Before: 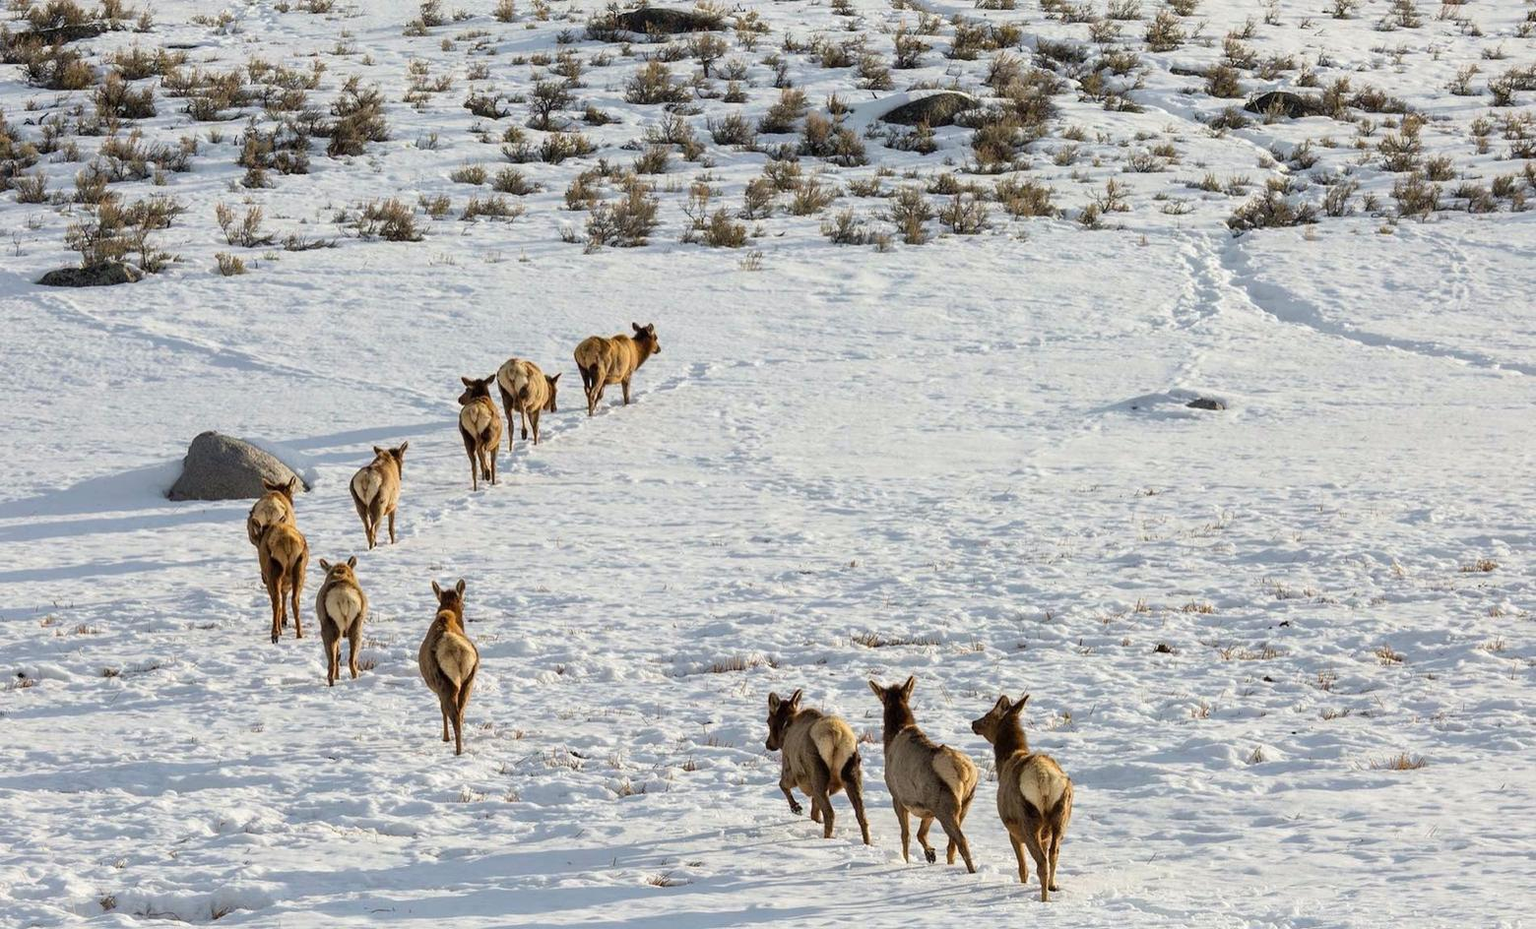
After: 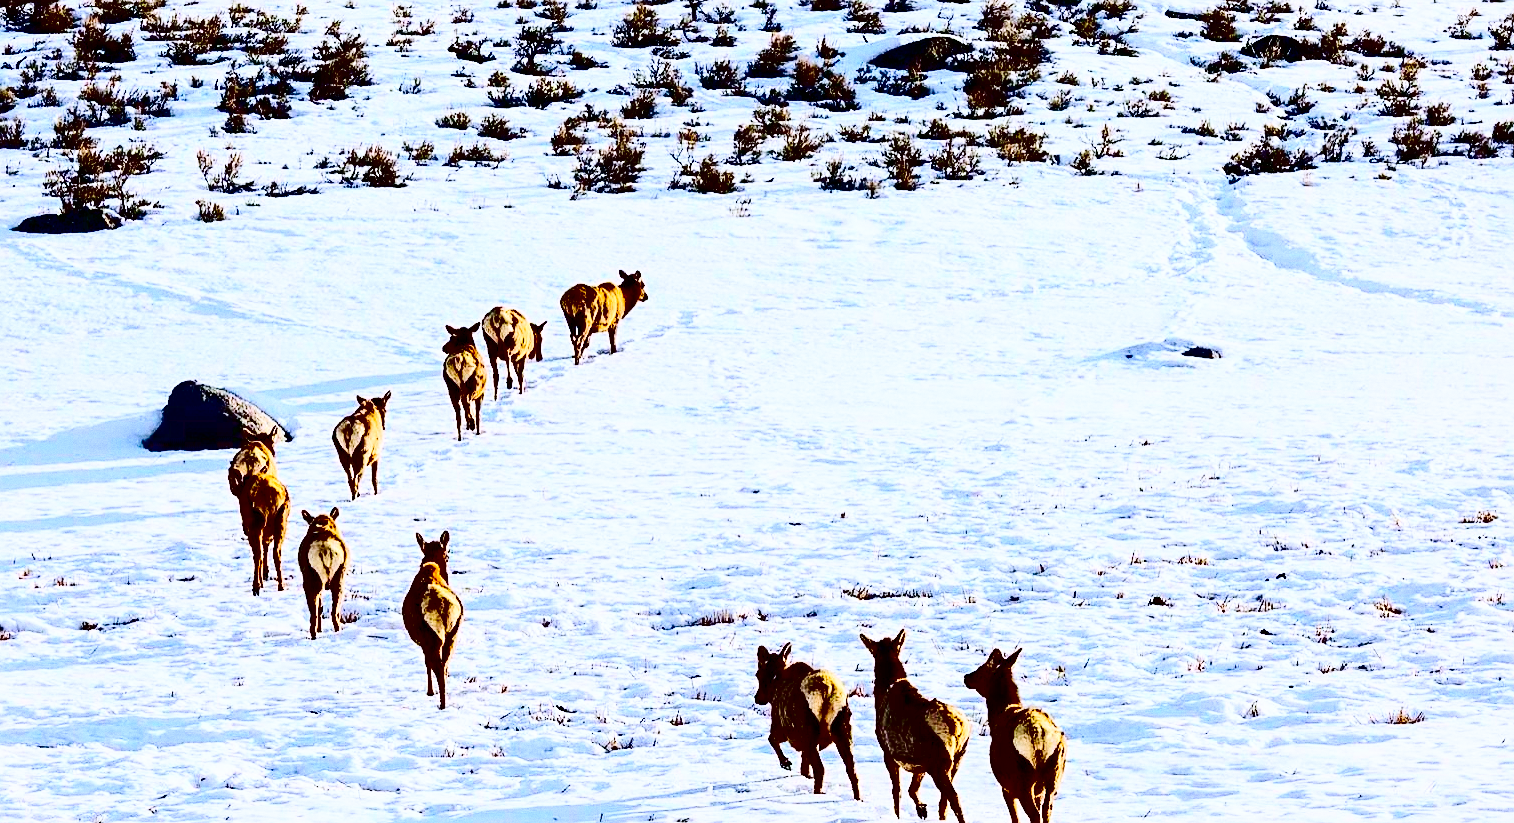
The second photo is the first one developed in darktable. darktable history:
white balance: red 0.967, blue 1.119, emerald 0.756
grain: coarseness 3.21 ISO
sharpen: on, module defaults
crop: left 1.507%, top 6.147%, right 1.379%, bottom 6.637%
base curve: curves: ch0 [(0, 0) (0.032, 0.025) (0.121, 0.166) (0.206, 0.329) (0.605, 0.79) (1, 1)], preserve colors none
contrast brightness saturation: contrast 0.77, brightness -1, saturation 1
